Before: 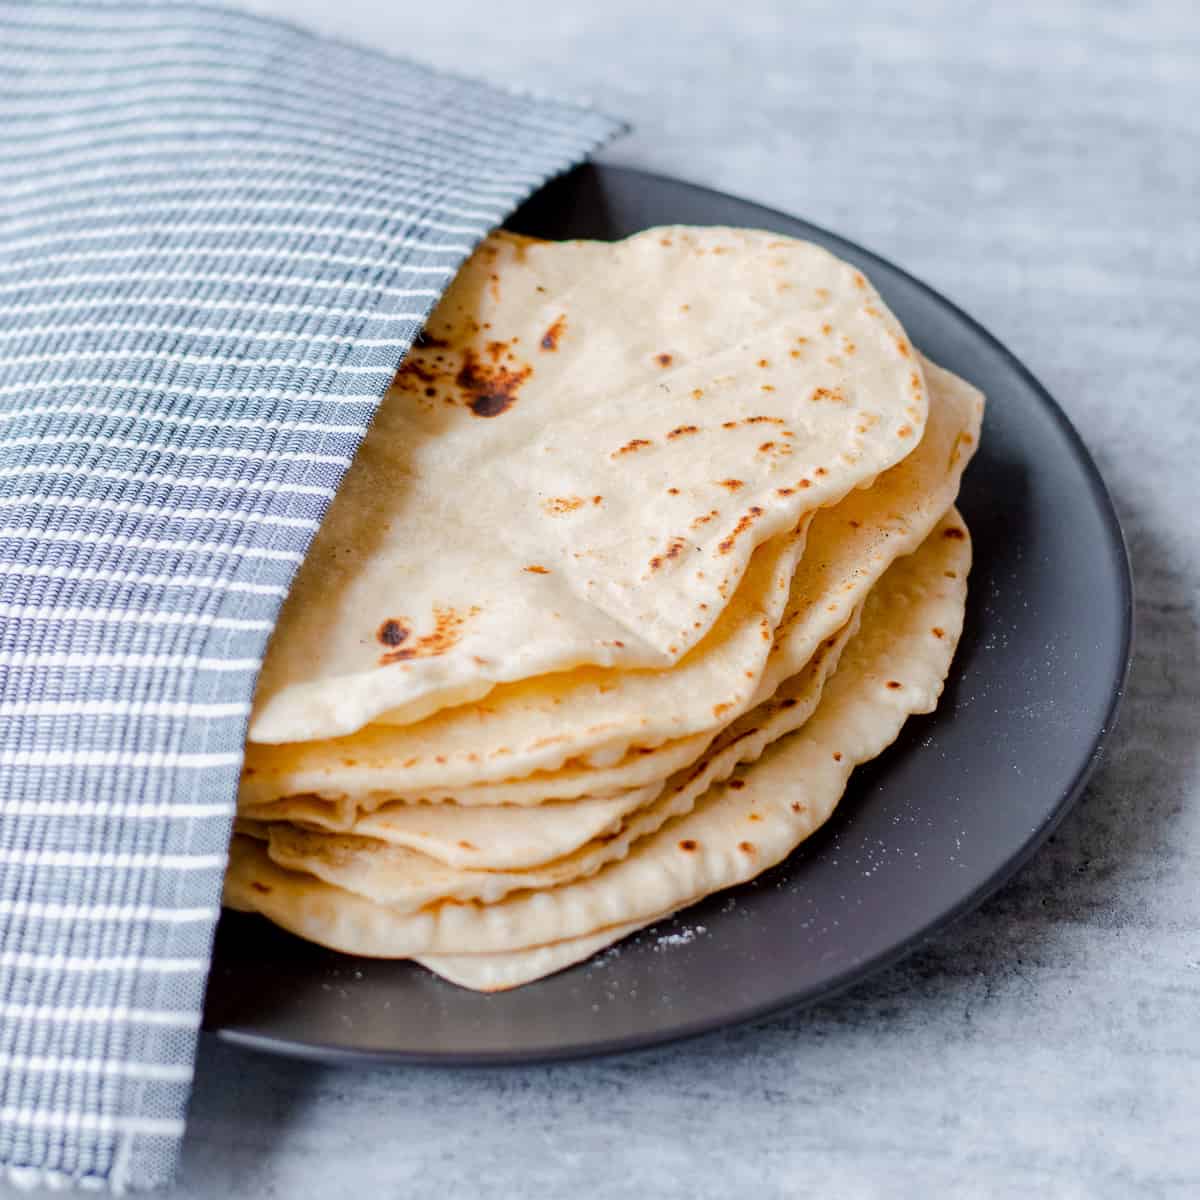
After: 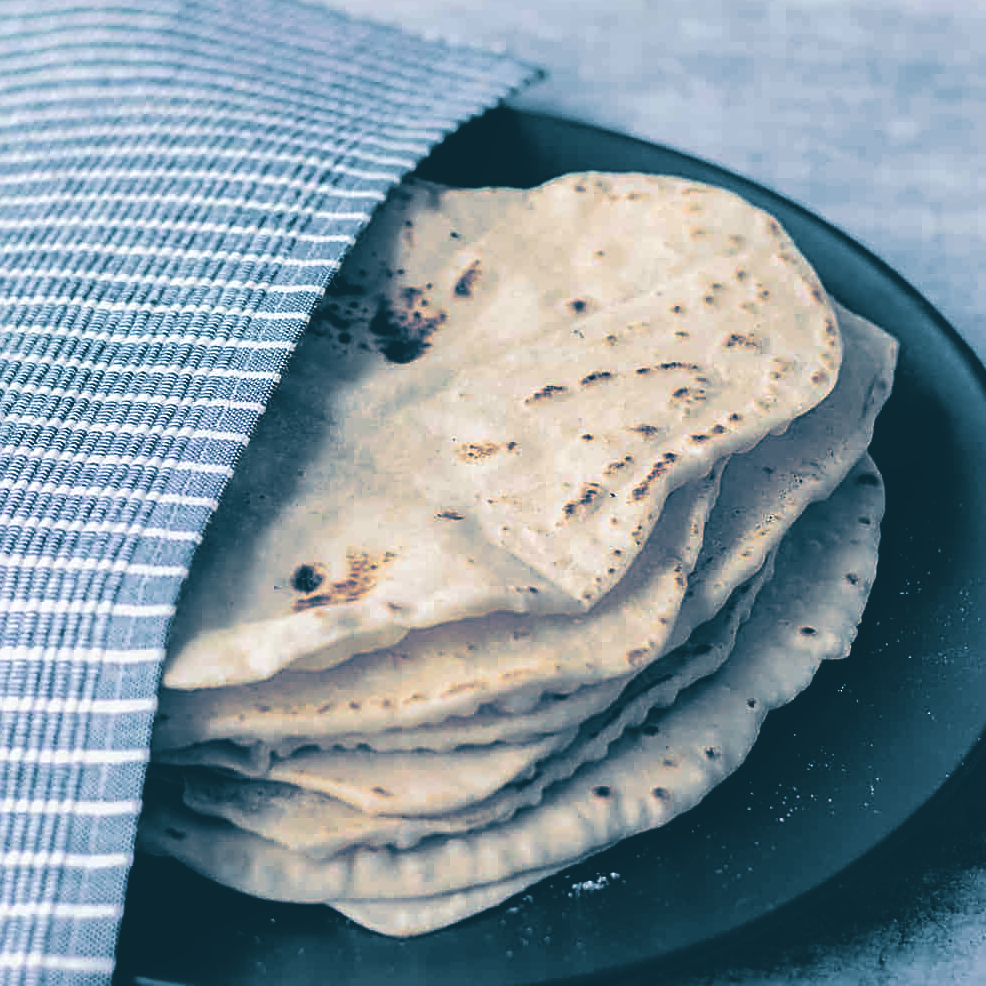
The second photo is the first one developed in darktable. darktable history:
crop and rotate: left 7.196%, top 4.574%, right 10.605%, bottom 13.178%
base curve: curves: ch0 [(0, 0.02) (0.083, 0.036) (1, 1)], preserve colors none
sharpen: on, module defaults
split-toning: shadows › hue 212.4°, balance -70
